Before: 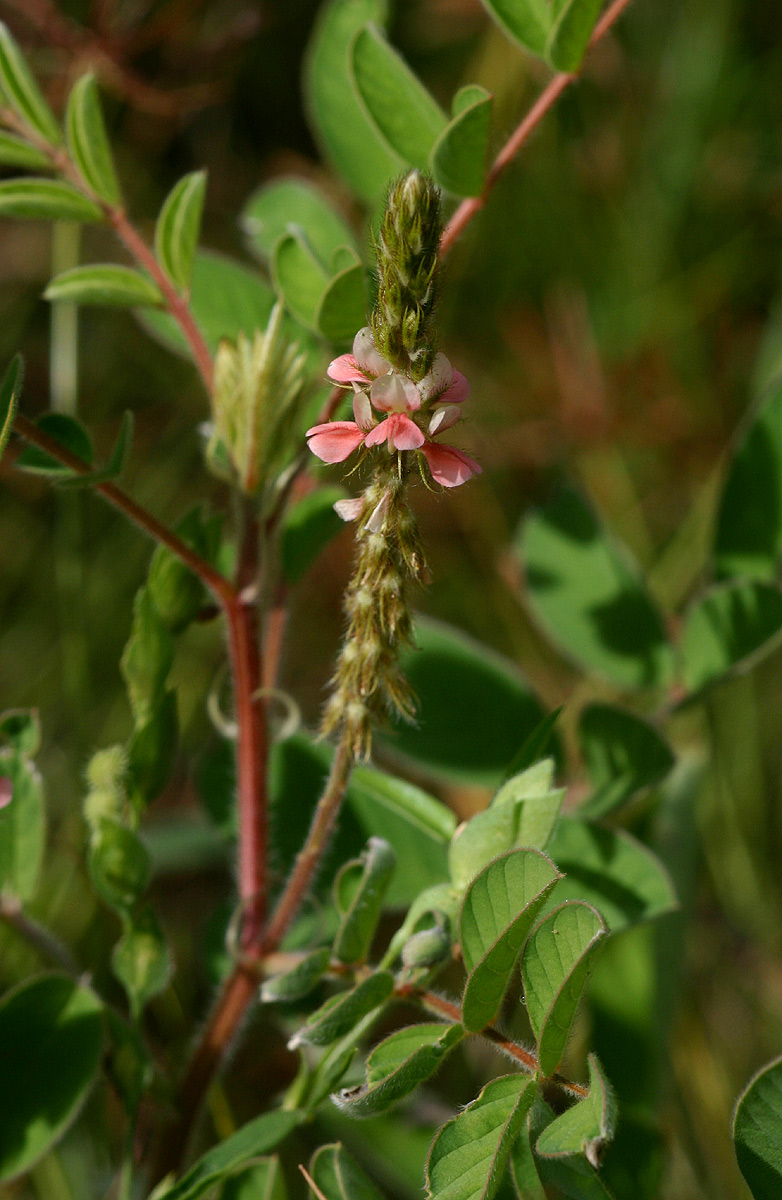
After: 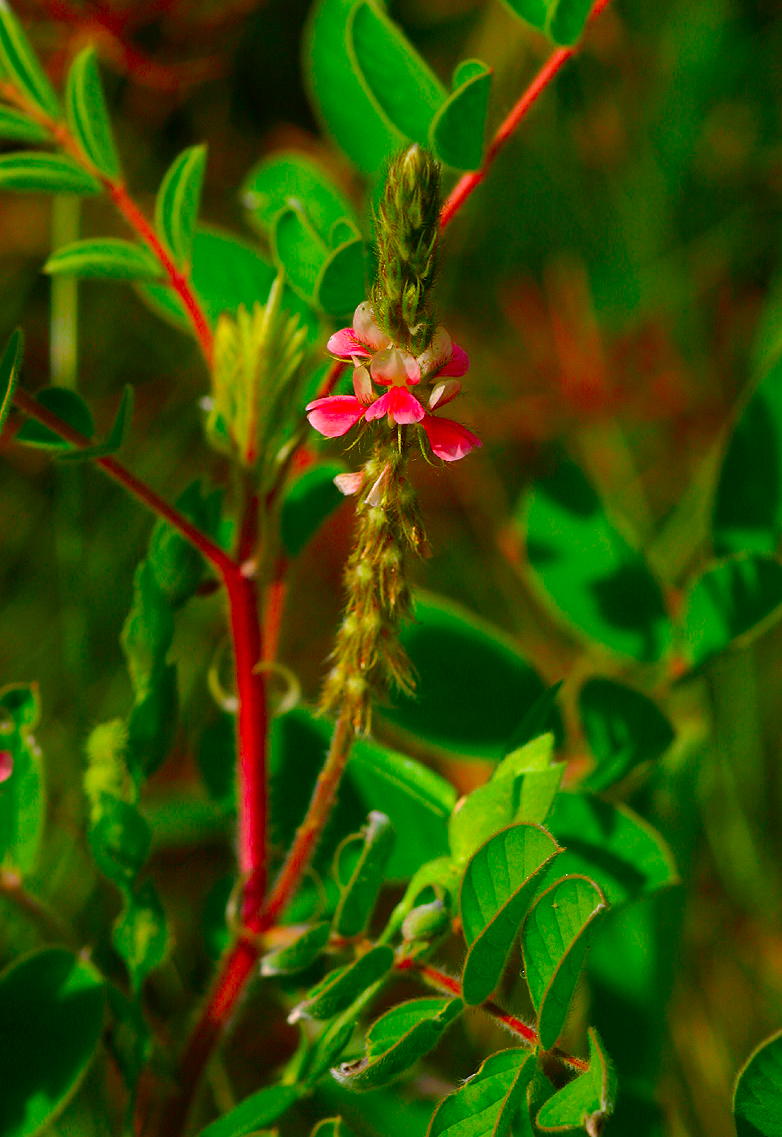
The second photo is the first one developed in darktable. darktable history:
crop and rotate: top 2.176%, bottom 3.008%
color correction: highlights a* 1.52, highlights b* -1.68, saturation 2.46
